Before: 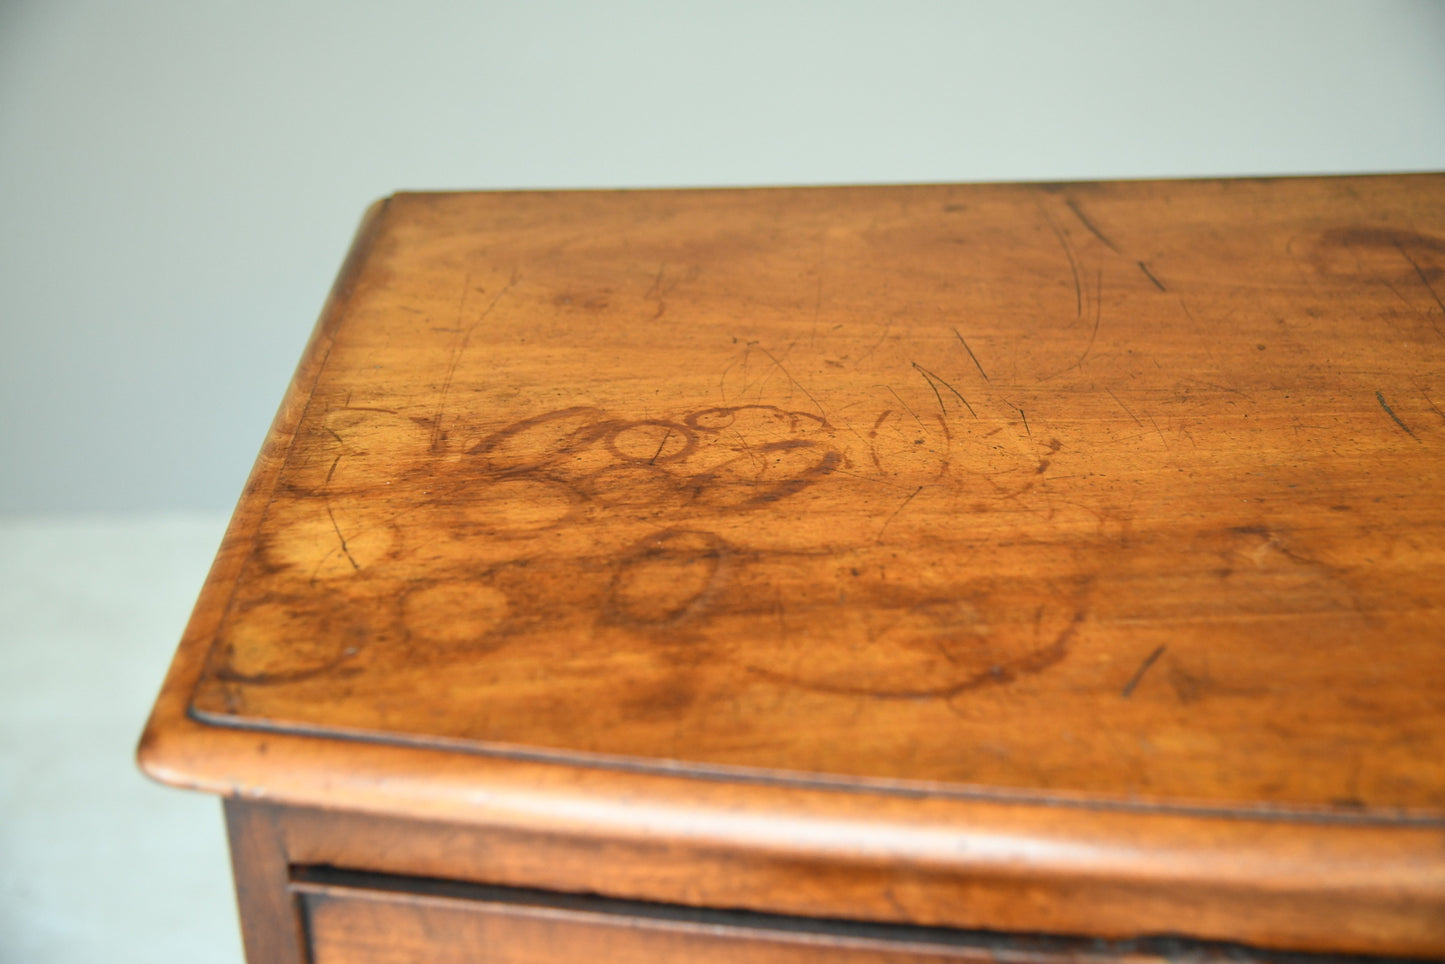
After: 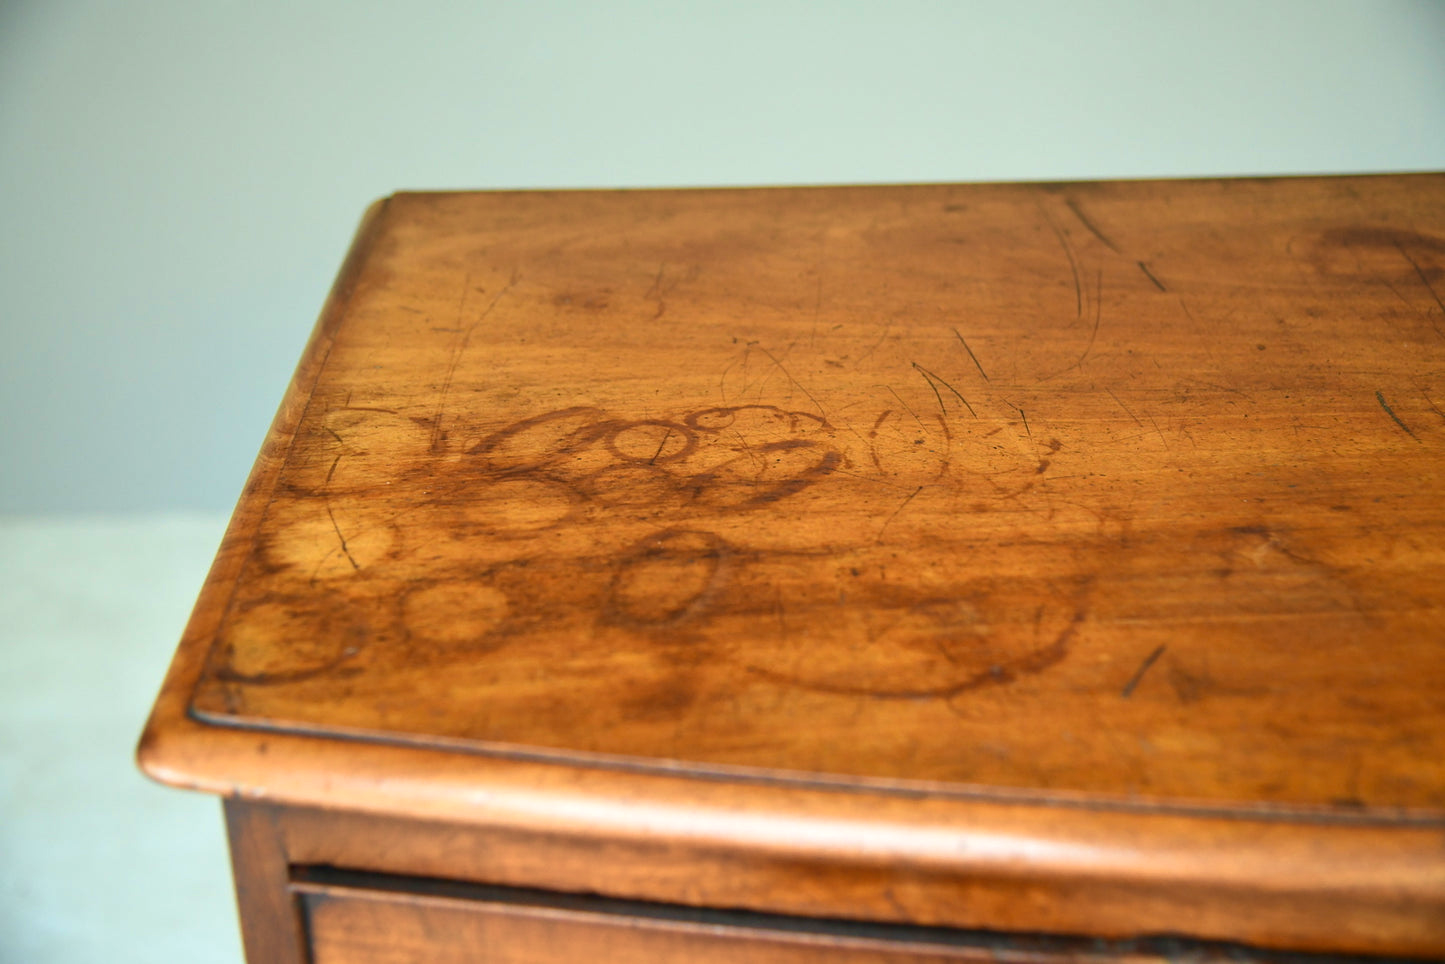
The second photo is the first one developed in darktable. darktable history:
exposure: exposure 0.083 EV, compensate highlight preservation false
velvia: strength 44.7%
contrast brightness saturation: brightness -0.089
